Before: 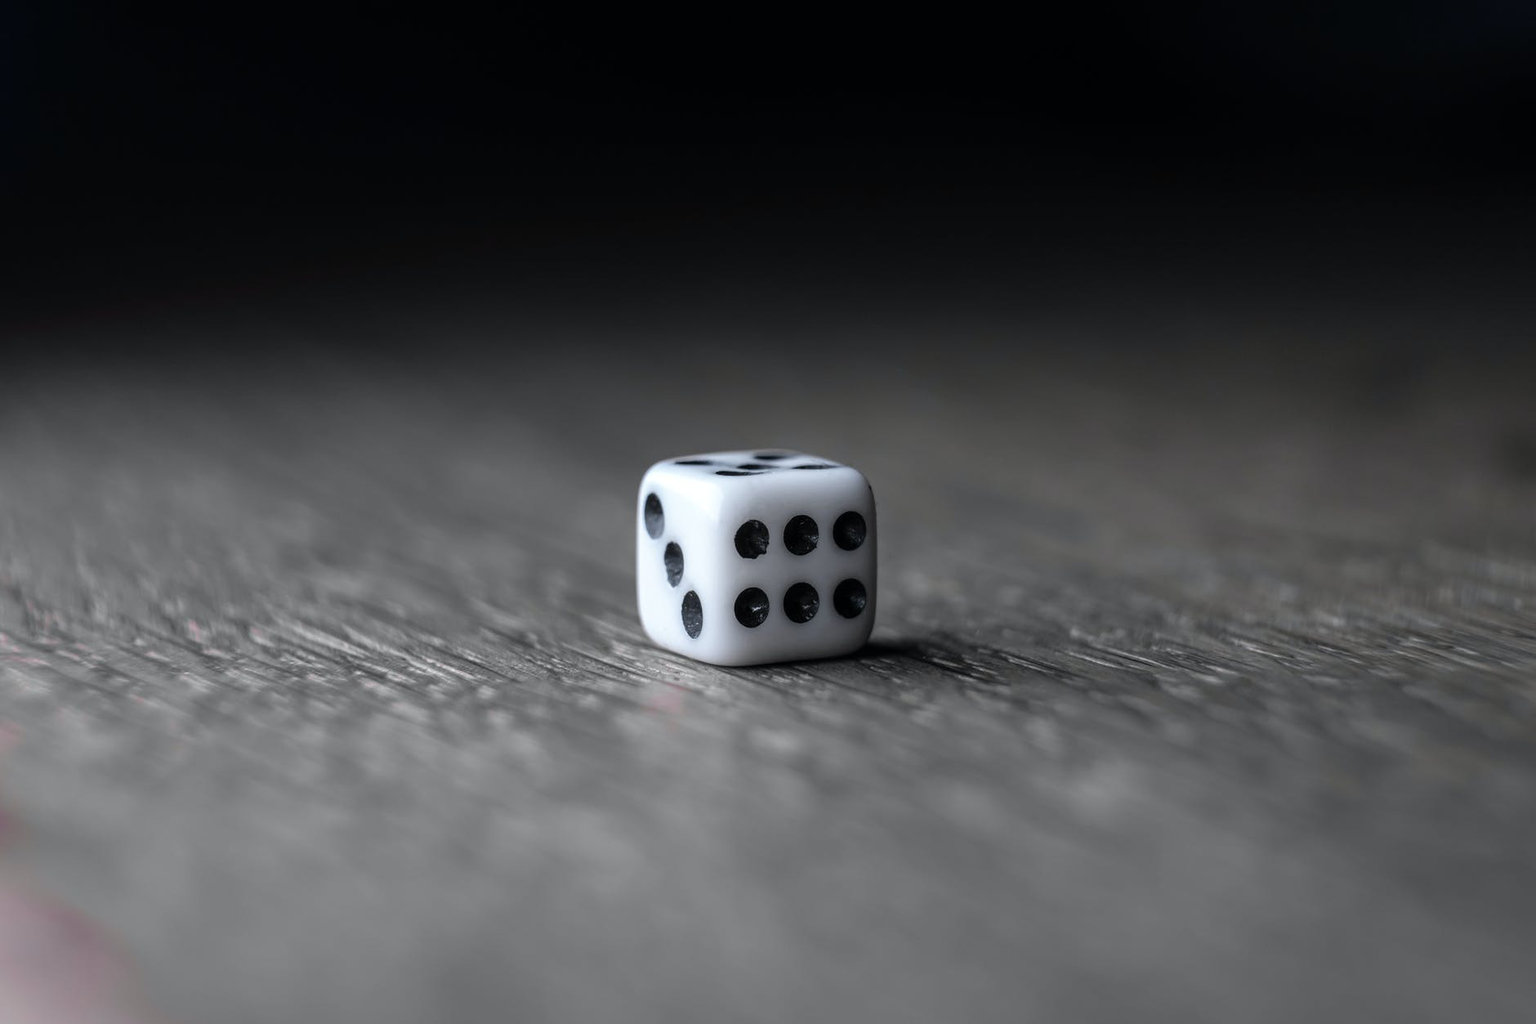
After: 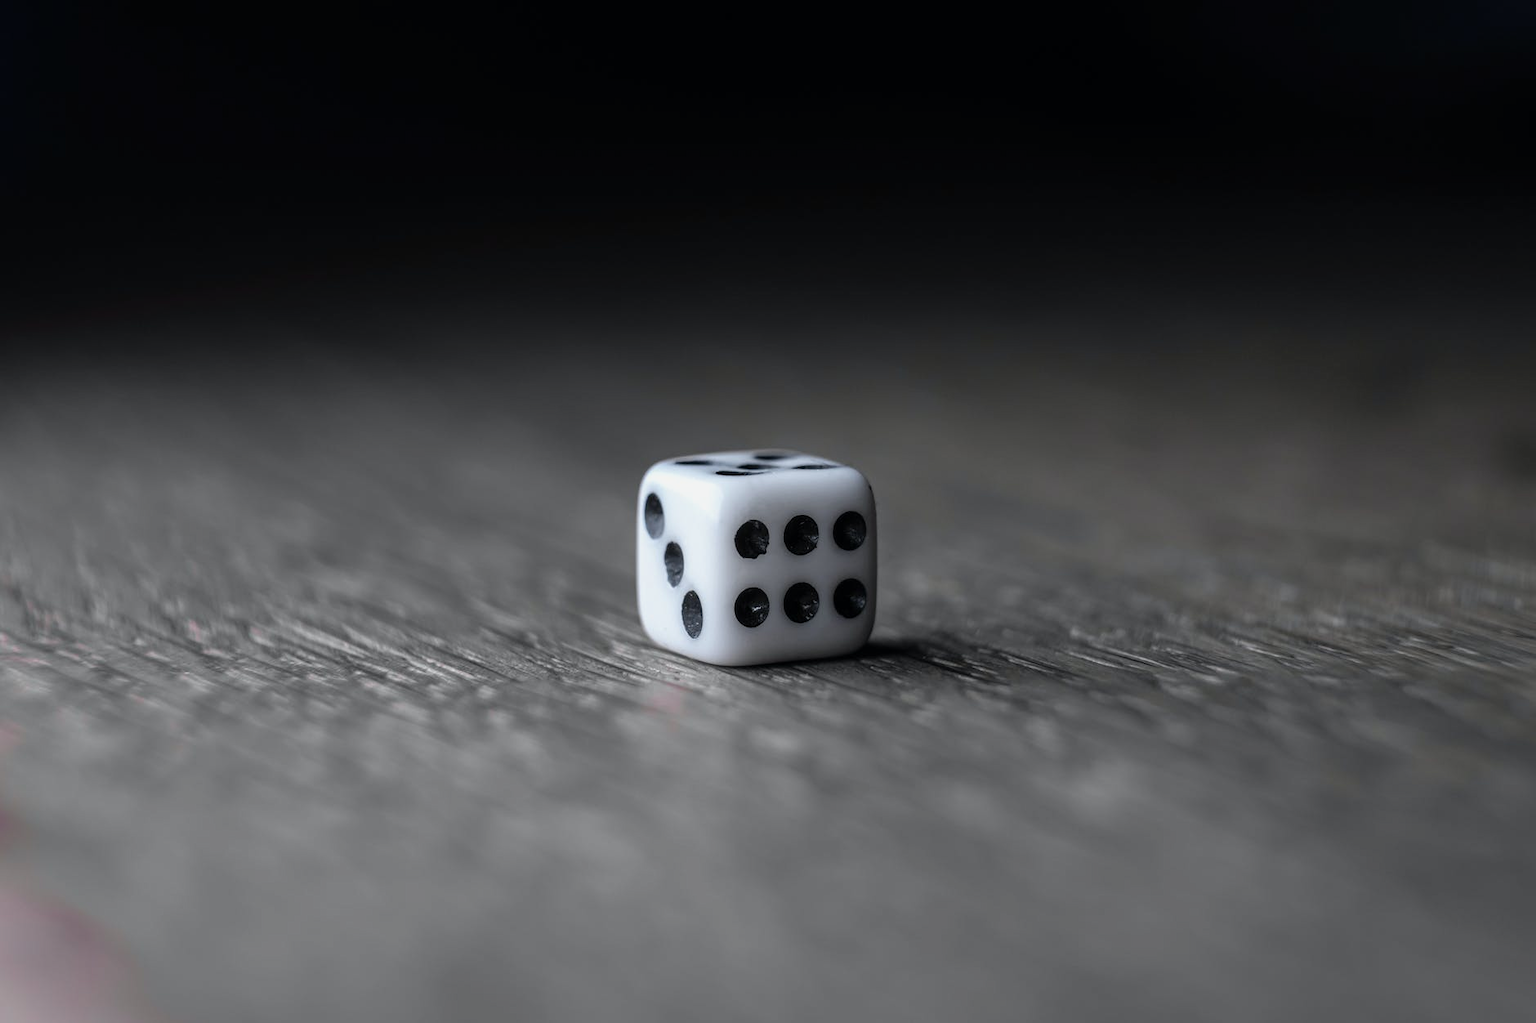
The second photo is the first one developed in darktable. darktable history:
exposure: exposure -0.157 EV, compensate exposure bias true, compensate highlight preservation false
